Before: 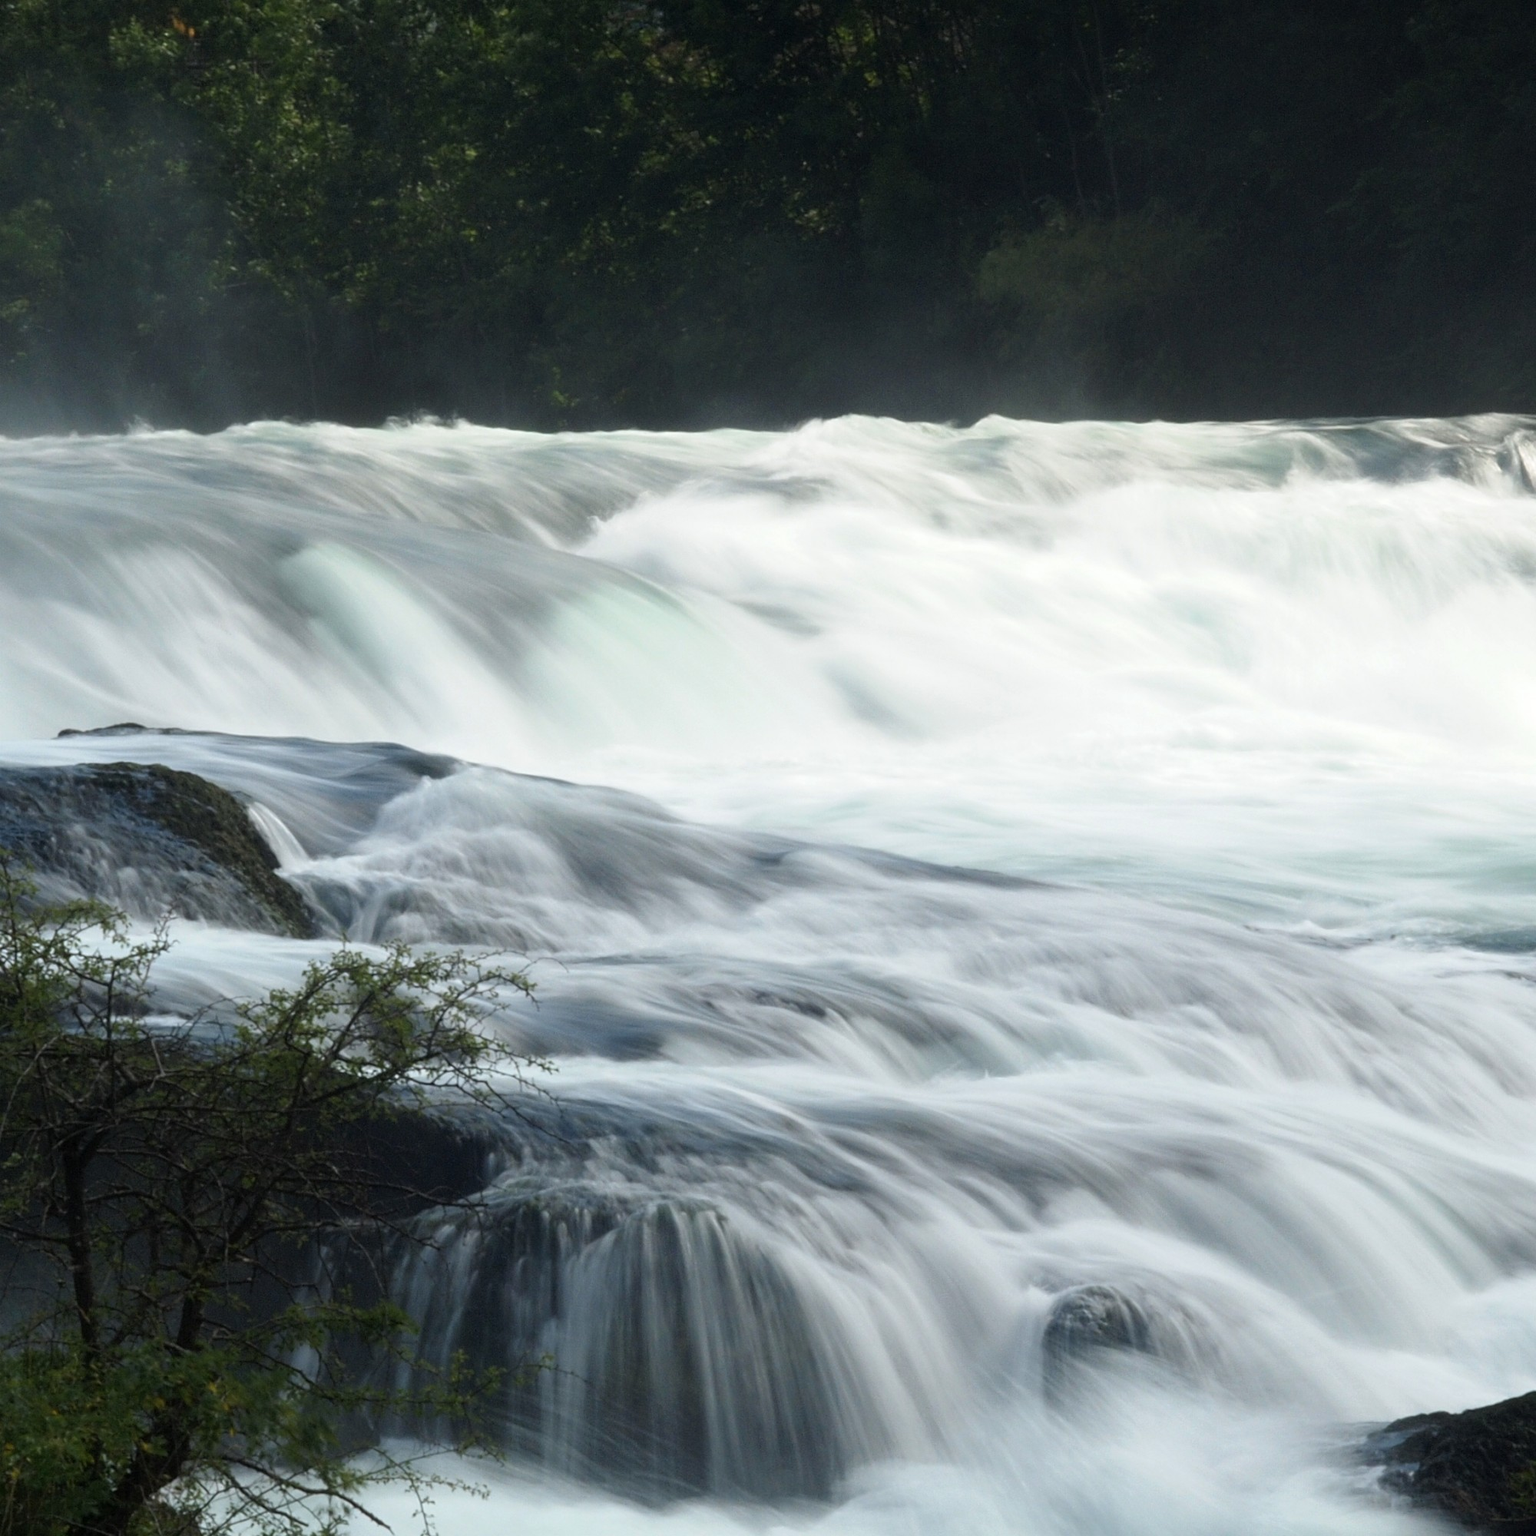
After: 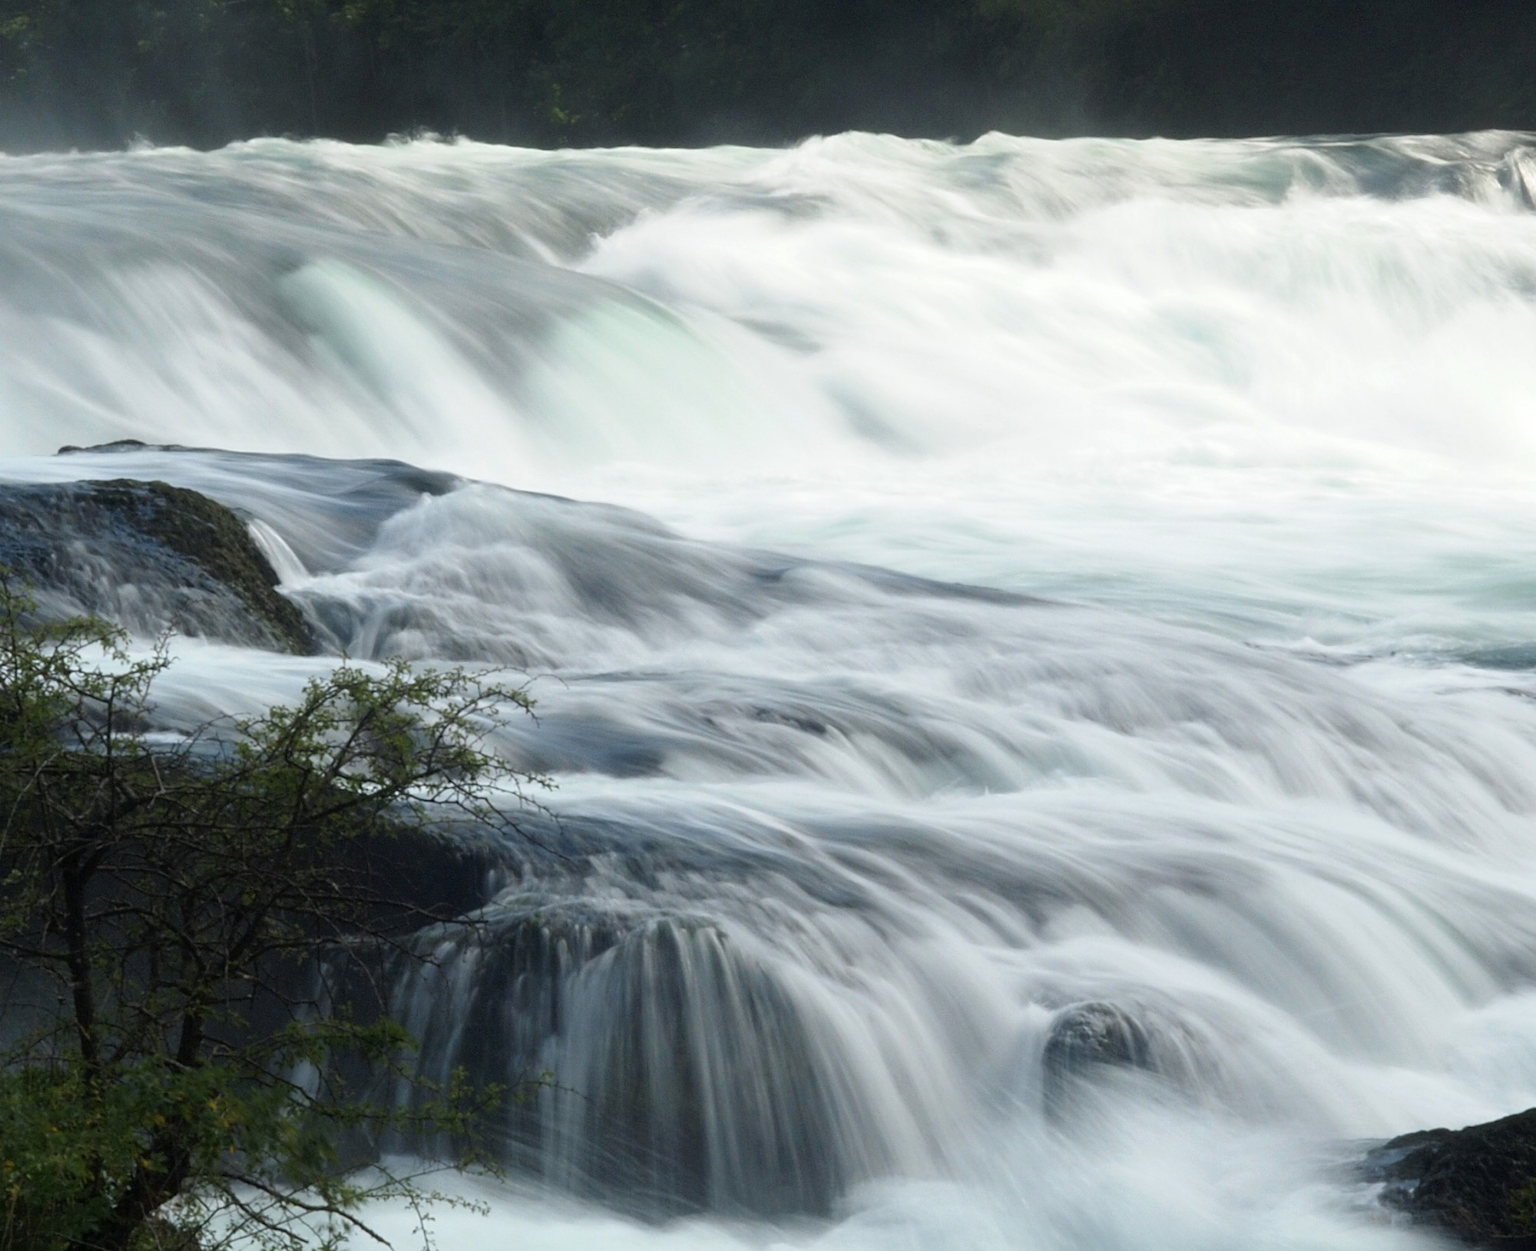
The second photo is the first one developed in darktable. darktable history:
crop and rotate: top 18.463%
